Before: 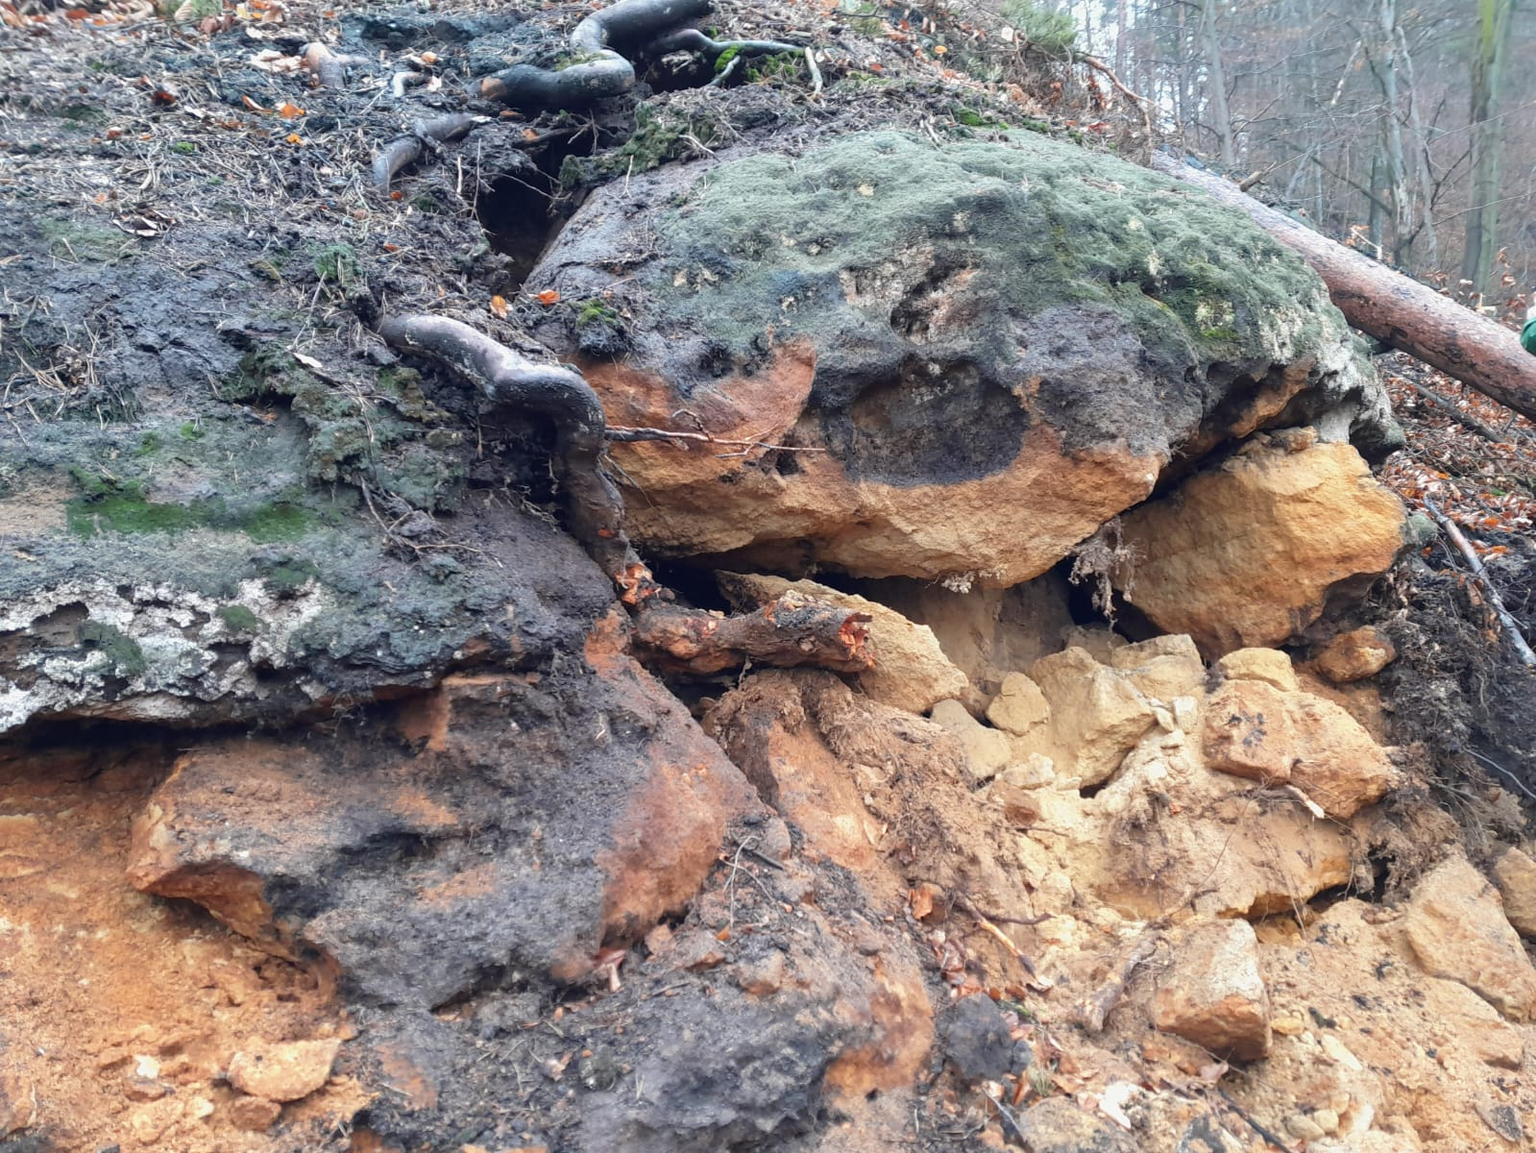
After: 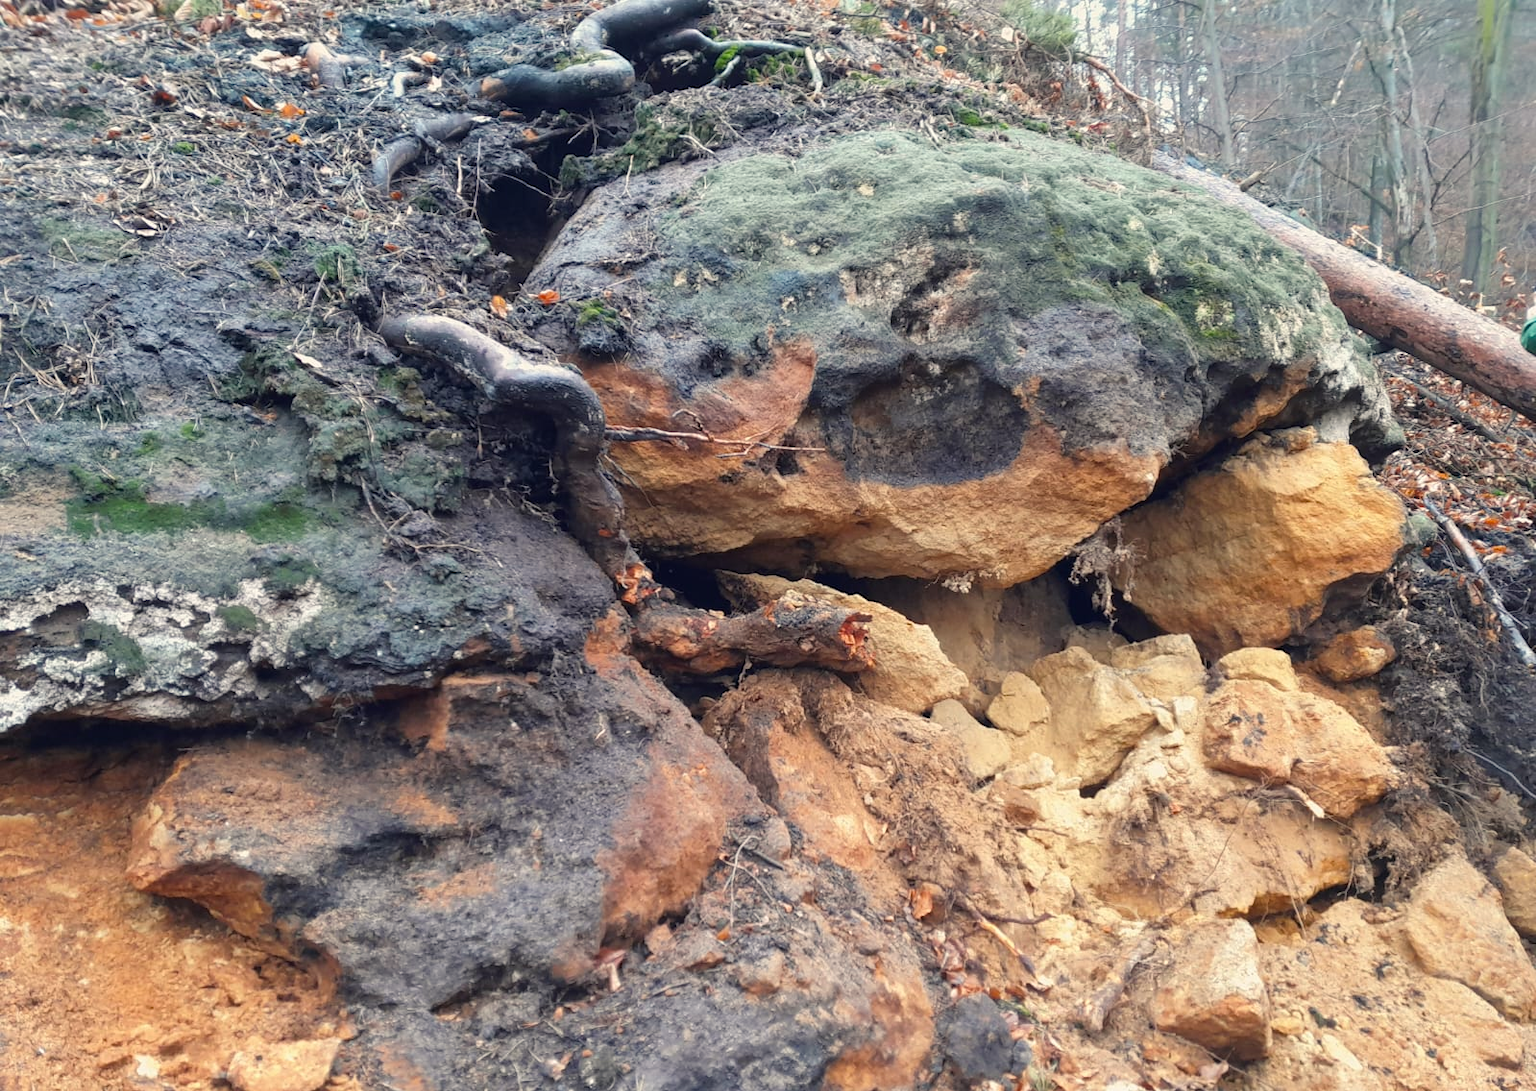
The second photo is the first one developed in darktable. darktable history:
color balance rgb: highlights gain › chroma 2.998%, highlights gain › hue 78.18°, linear chroma grading › global chroma 0.52%, perceptual saturation grading › global saturation 0.01%, perceptual saturation grading › mid-tones 11.19%, global vibrance 10.512%, saturation formula JzAzBz (2021)
crop and rotate: top 0.002%, bottom 5.285%
